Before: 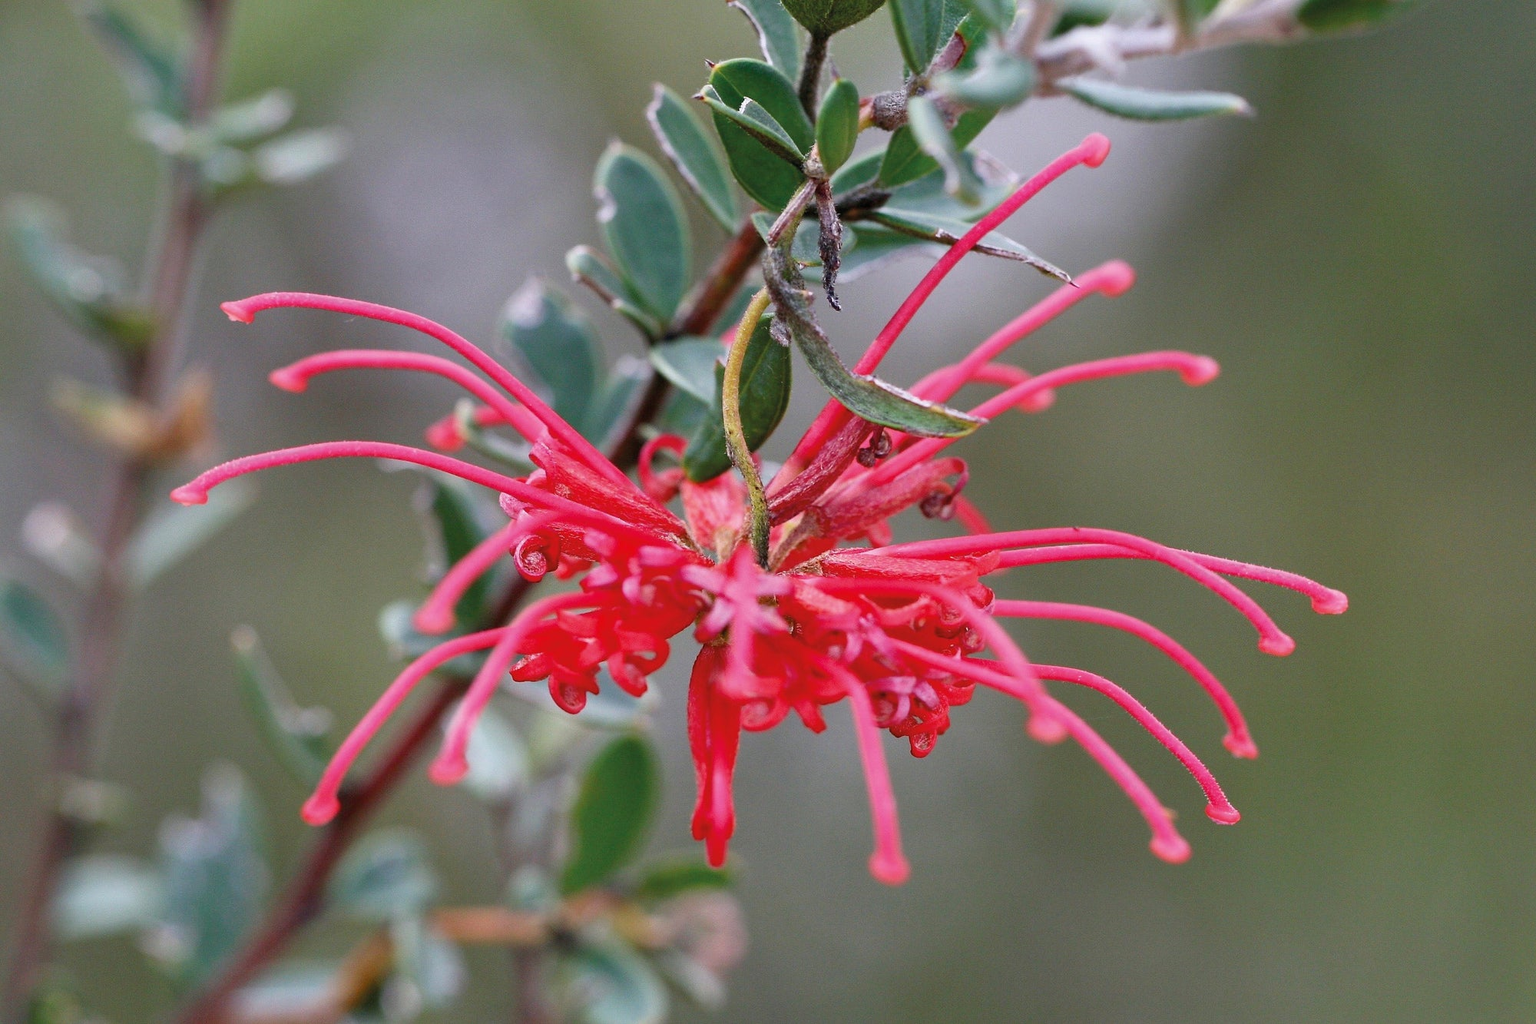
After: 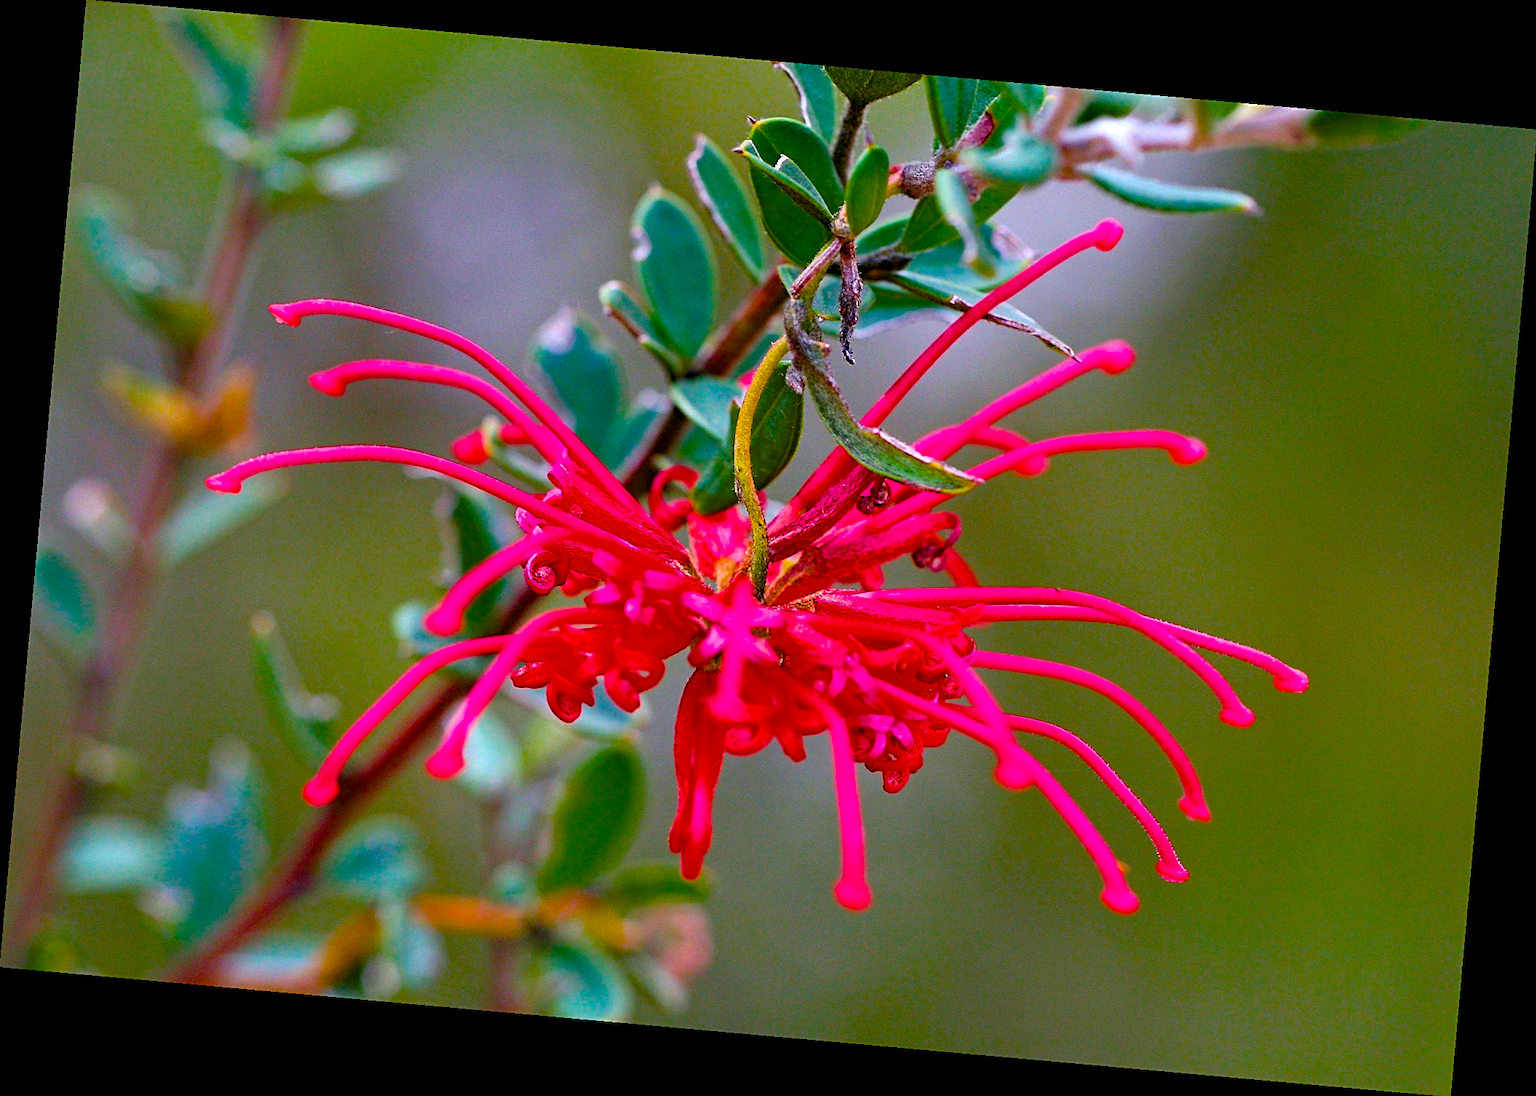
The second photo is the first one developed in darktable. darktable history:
color balance rgb: linear chroma grading › global chroma 42%, perceptual saturation grading › global saturation 42%, global vibrance 33%
sharpen: on, module defaults
rotate and perspective: rotation 5.12°, automatic cropping off
haze removal: strength 0.29, distance 0.25, compatibility mode true, adaptive false
